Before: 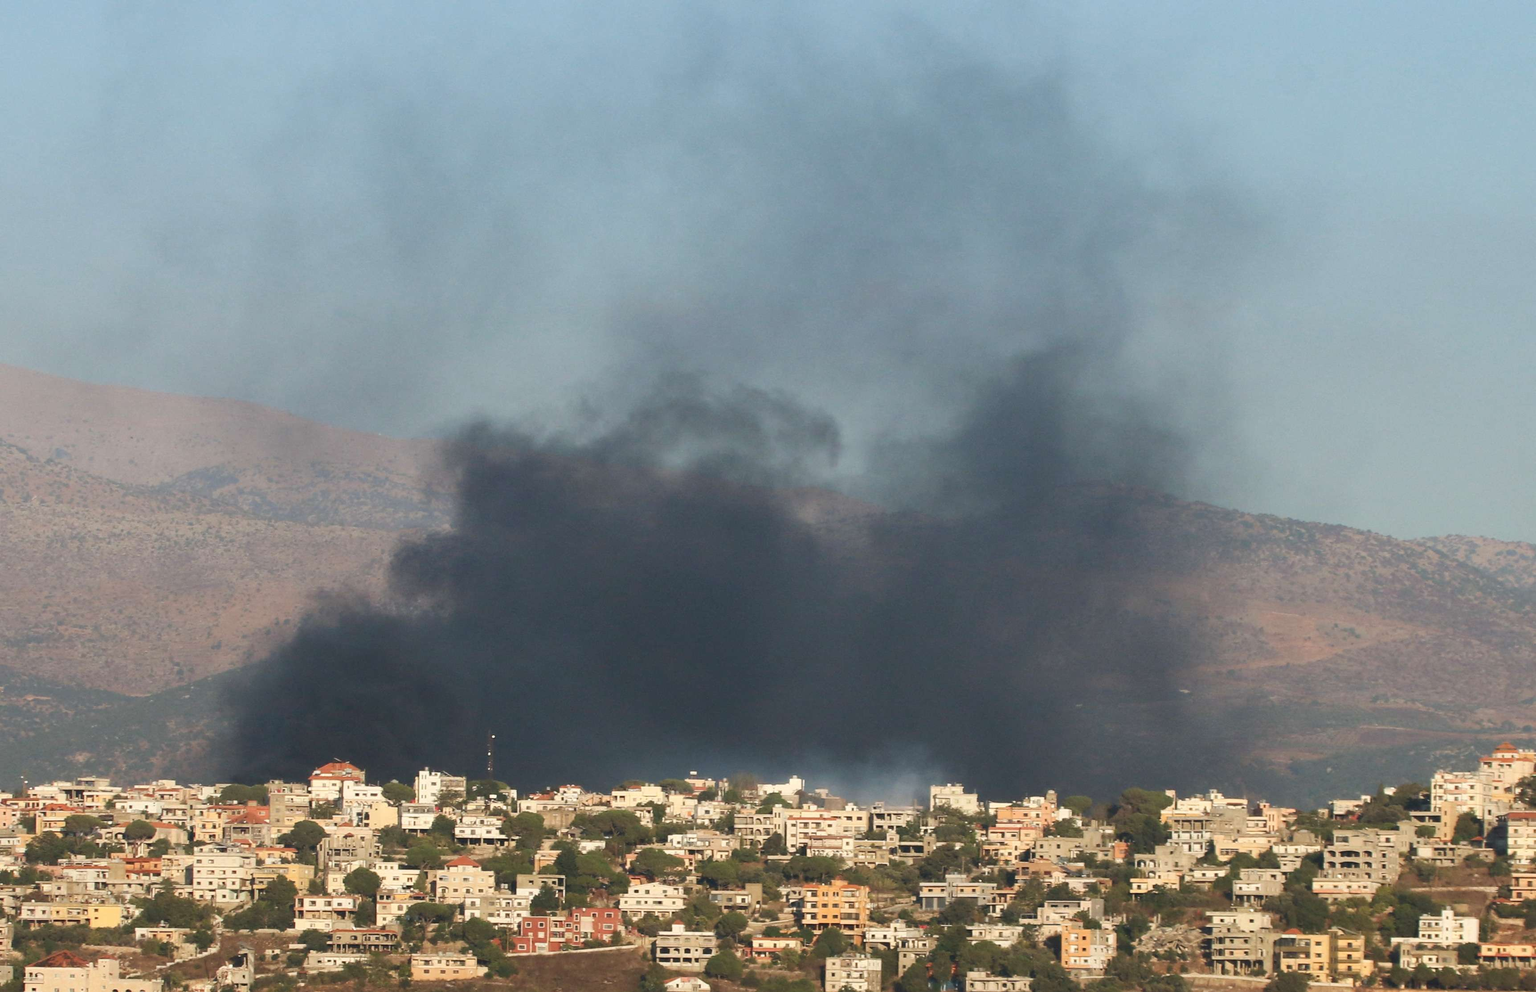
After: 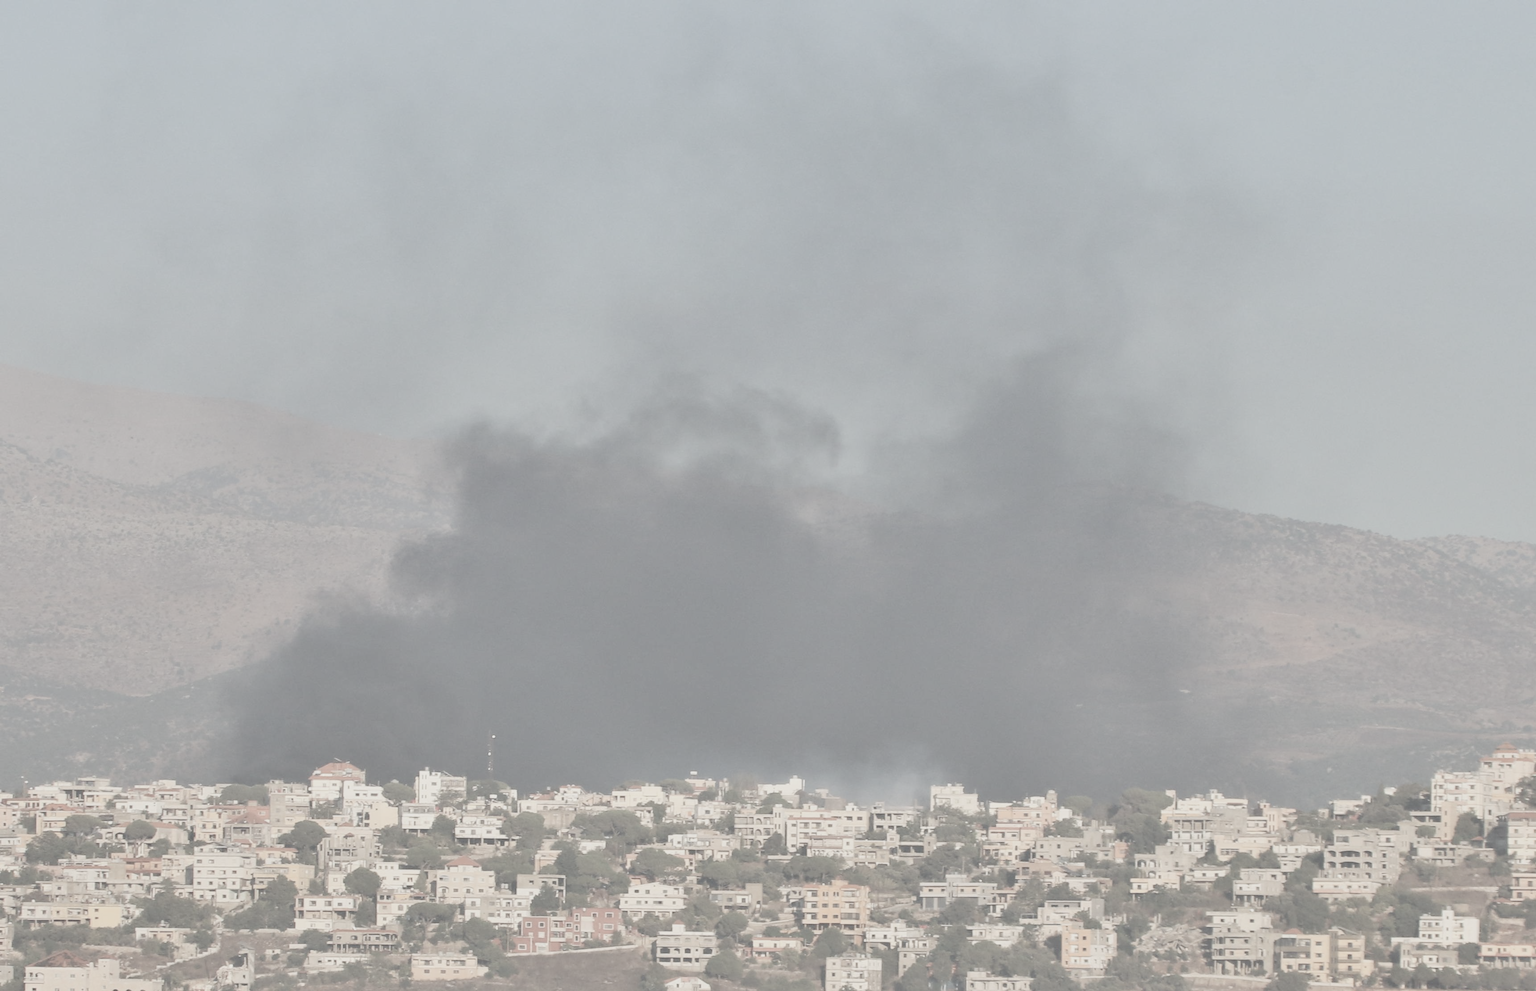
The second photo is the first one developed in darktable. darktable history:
contrast brightness saturation: contrast -0.32, brightness 0.75, saturation -0.78
shadows and highlights: soften with gaussian
